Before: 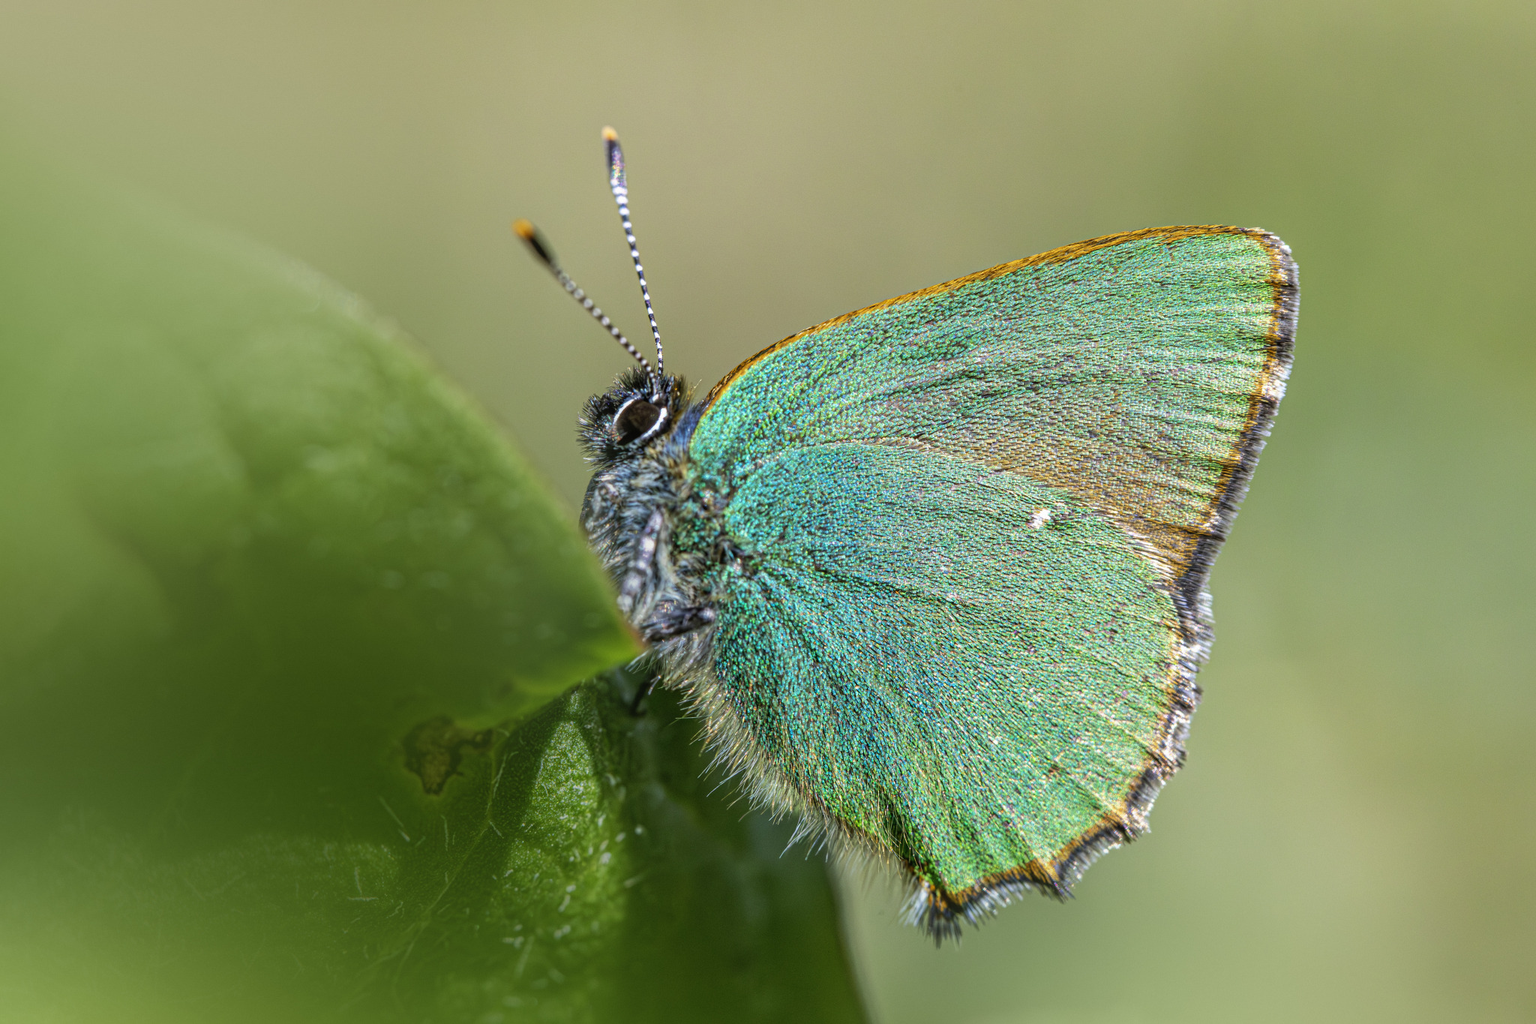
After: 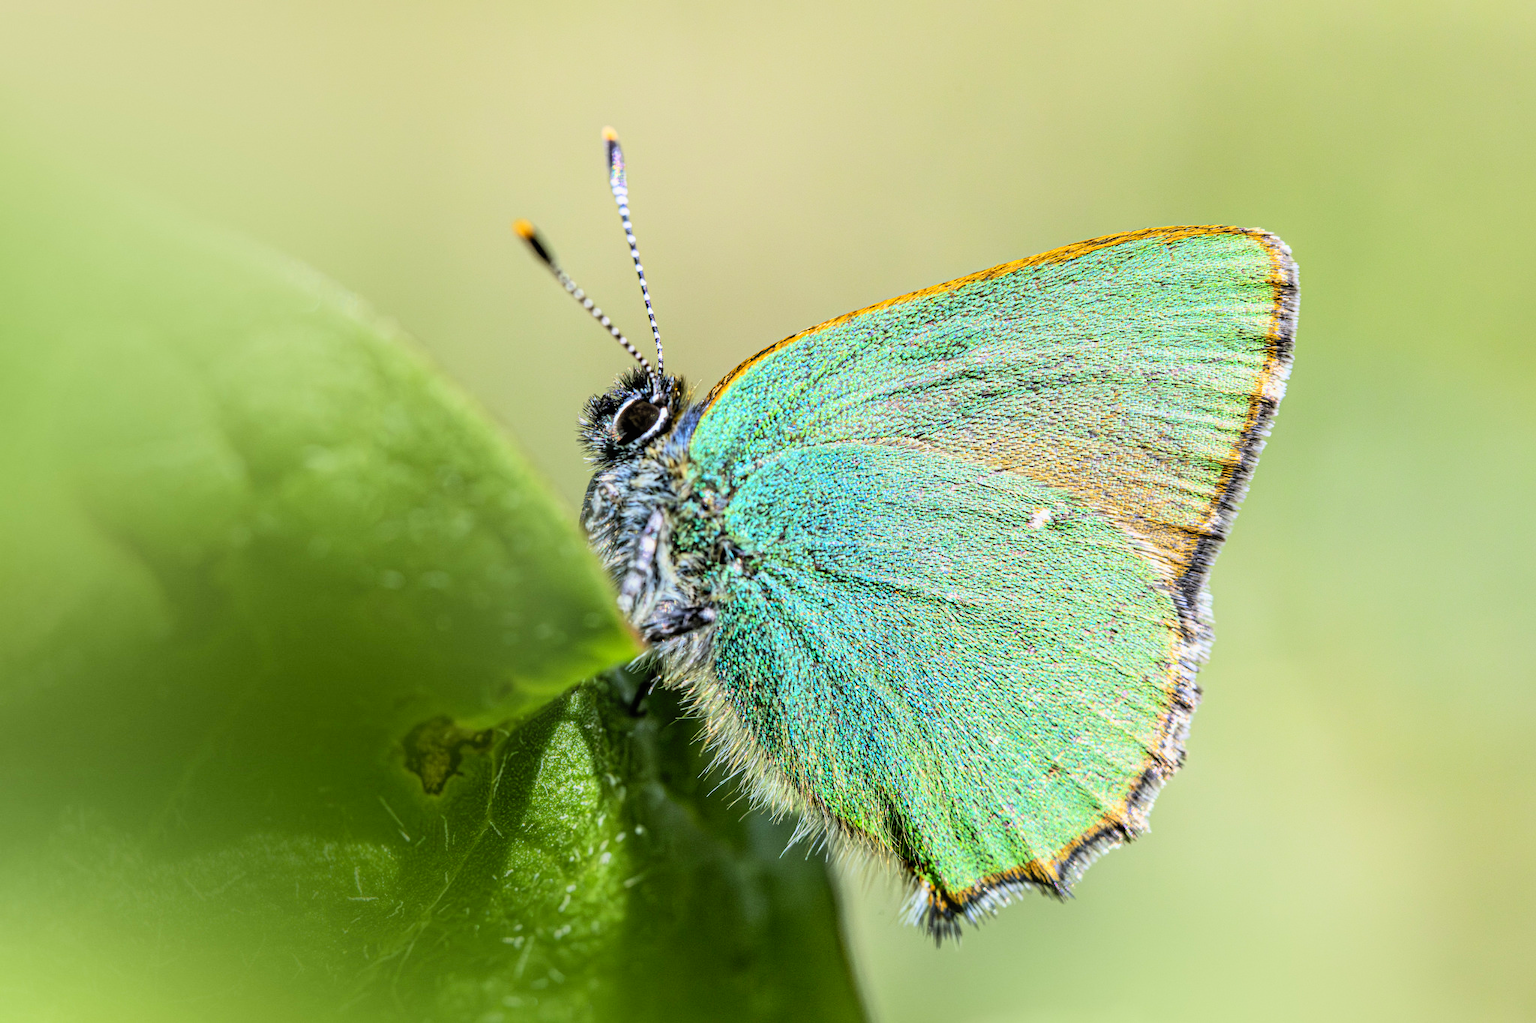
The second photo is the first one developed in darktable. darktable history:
filmic rgb: black relative exposure -7.97 EV, white relative exposure 4.06 EV, hardness 4.14, latitude 49.65%, contrast 1.1
exposure: black level correction 0.003, exposure 0.382 EV, compensate exposure bias true, compensate highlight preservation false
contrast brightness saturation: contrast 0.197, brightness 0.162, saturation 0.224
